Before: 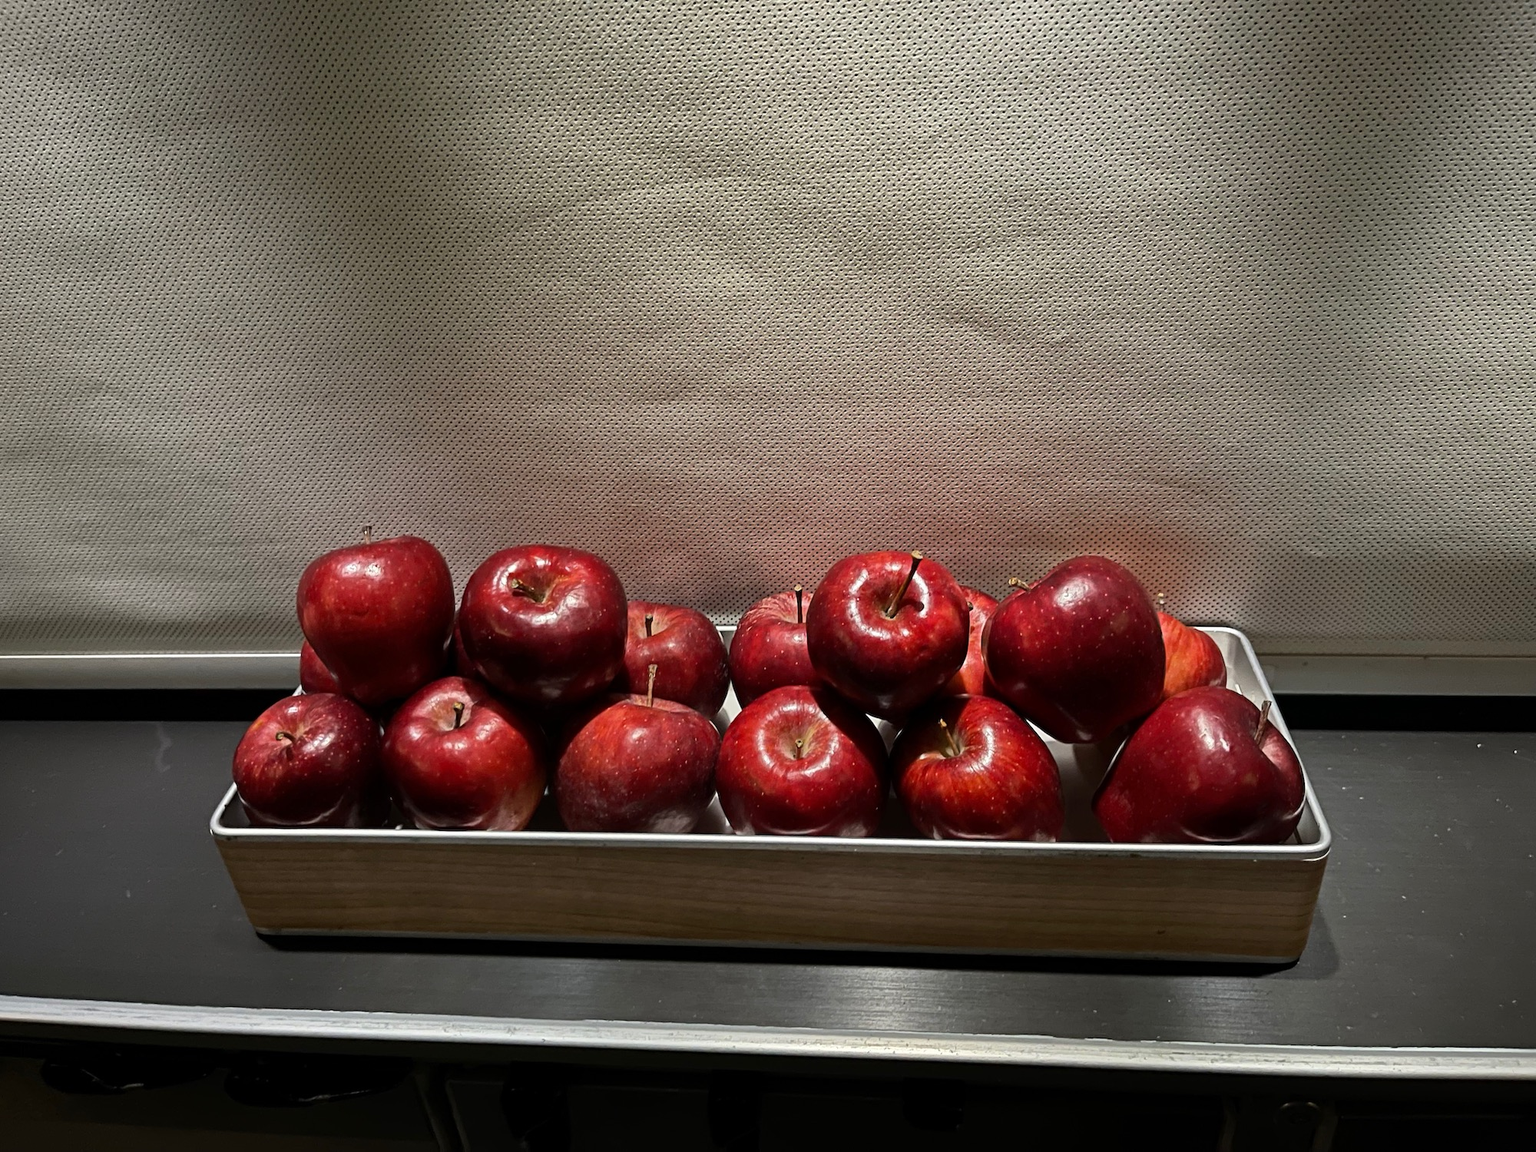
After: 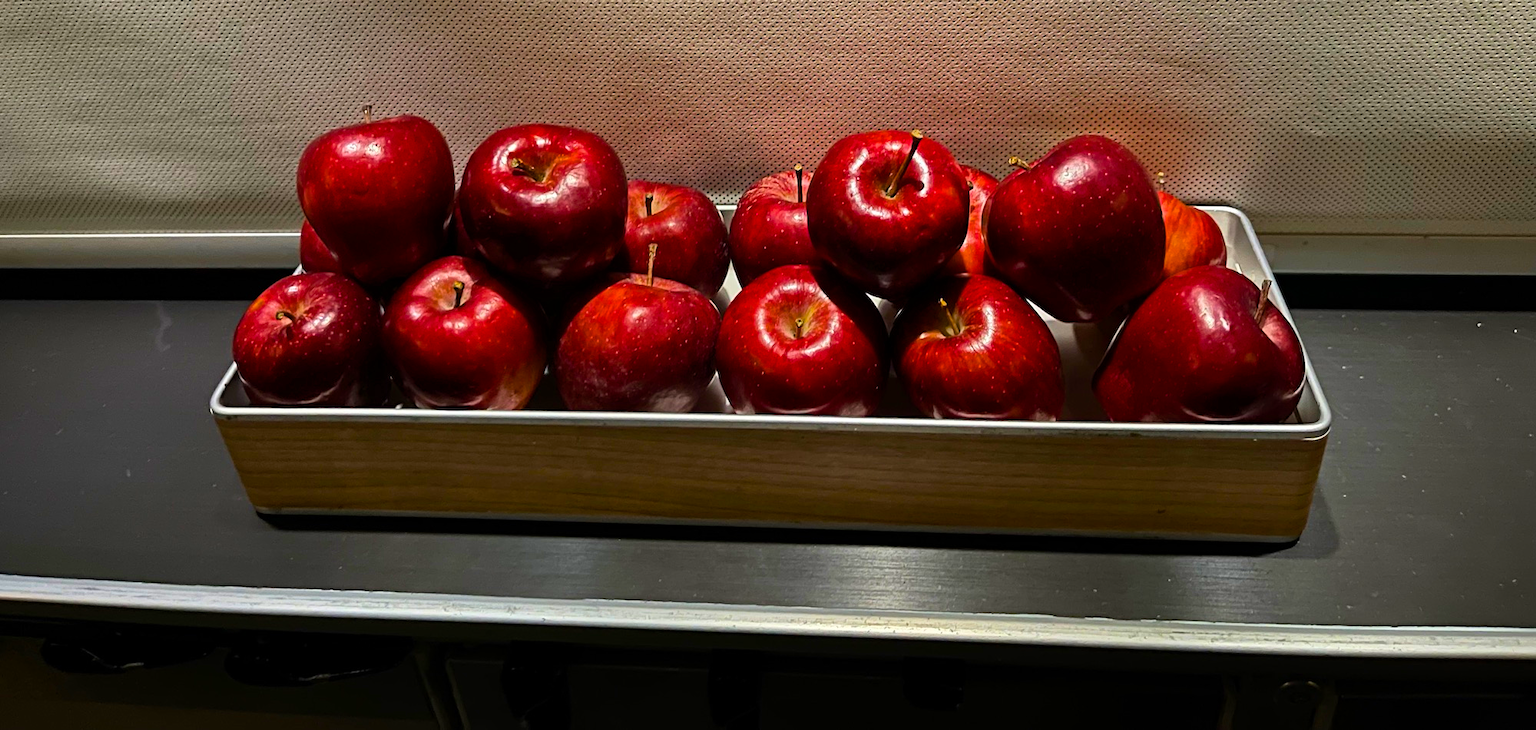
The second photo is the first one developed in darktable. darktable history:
color balance rgb: perceptual saturation grading › global saturation 29.855%, global vibrance 44.871%
crop and rotate: top 36.539%
velvia: strength 9.43%
